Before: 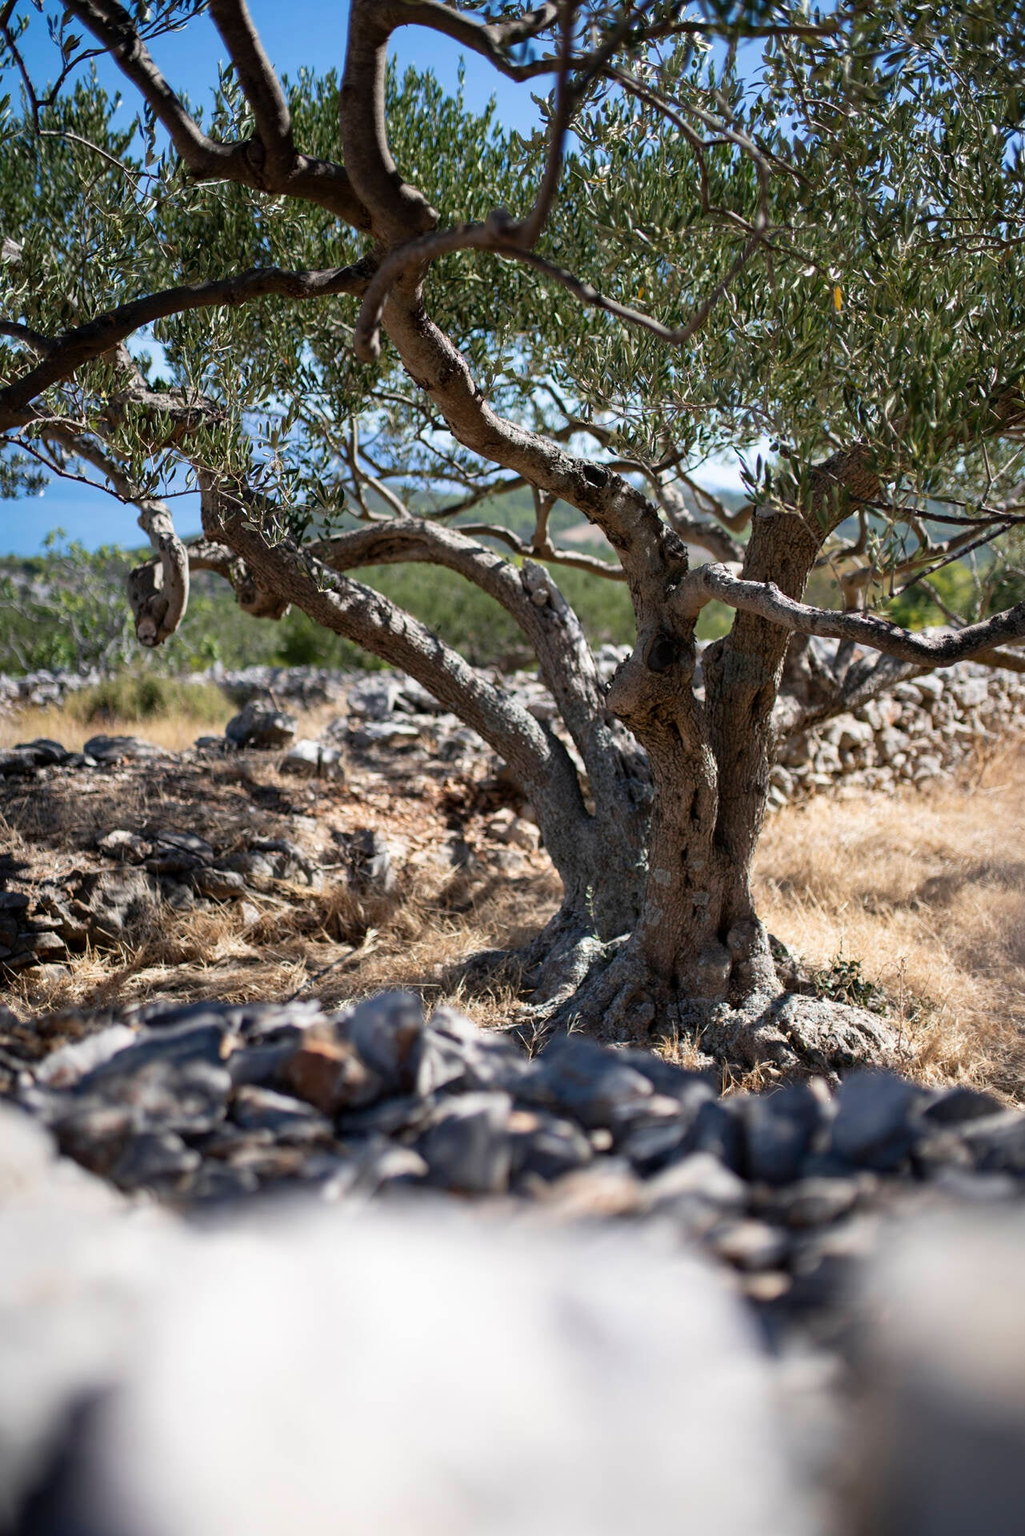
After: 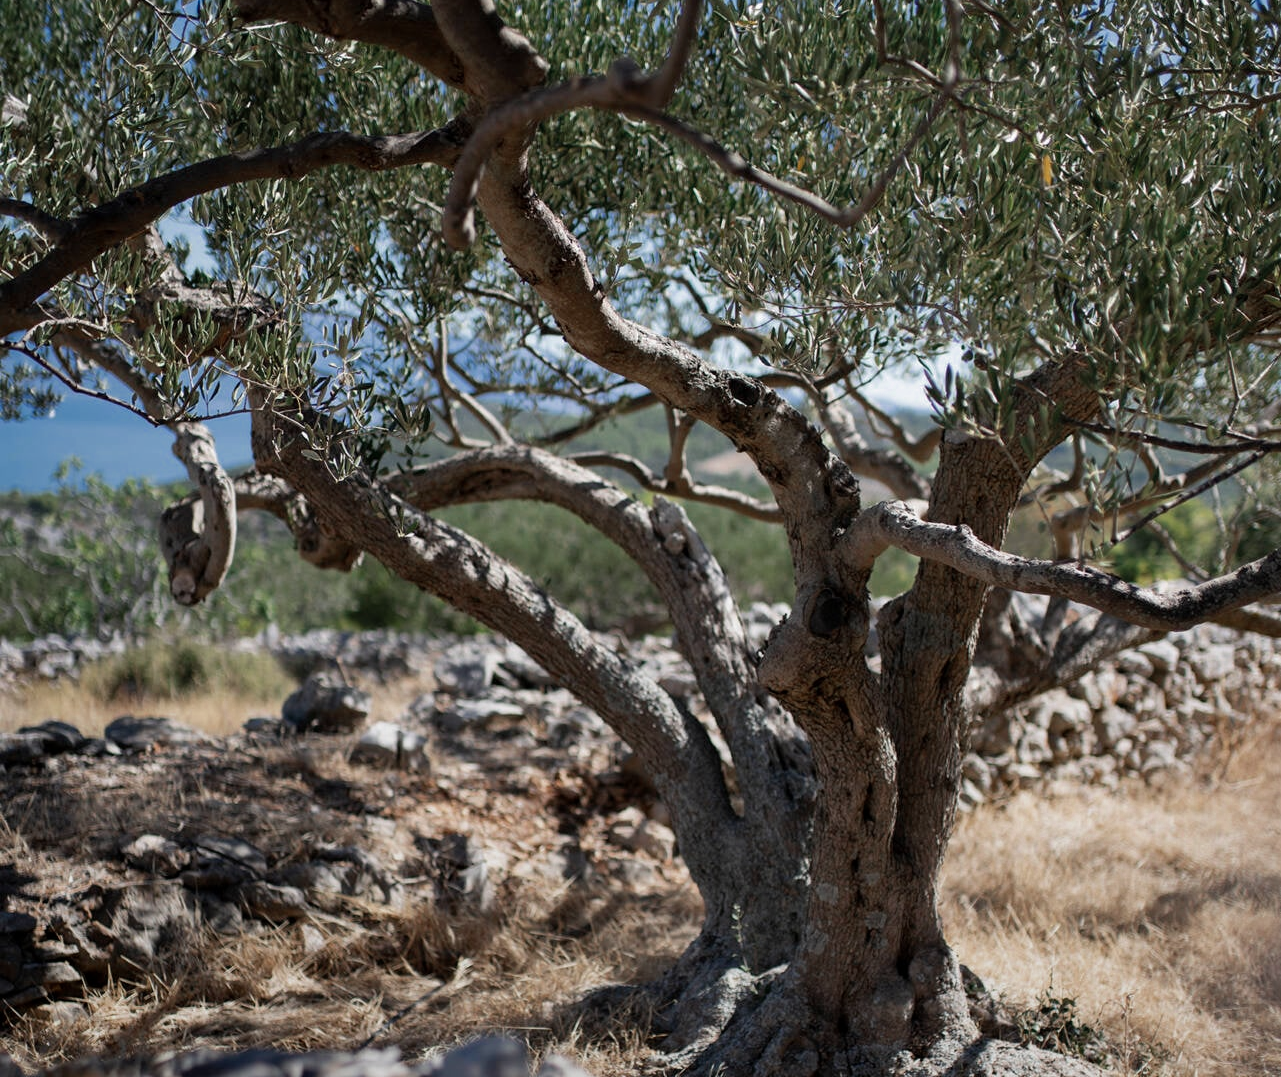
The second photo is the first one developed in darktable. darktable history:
crop and rotate: top 10.605%, bottom 33.274%
color zones: curves: ch0 [(0, 0.5) (0.125, 0.4) (0.25, 0.5) (0.375, 0.4) (0.5, 0.4) (0.625, 0.35) (0.75, 0.35) (0.875, 0.5)]; ch1 [(0, 0.35) (0.125, 0.45) (0.25, 0.35) (0.375, 0.35) (0.5, 0.35) (0.625, 0.35) (0.75, 0.45) (0.875, 0.35)]; ch2 [(0, 0.6) (0.125, 0.5) (0.25, 0.5) (0.375, 0.6) (0.5, 0.6) (0.625, 0.5) (0.75, 0.5) (0.875, 0.5)]
graduated density: rotation -180°, offset 27.42
